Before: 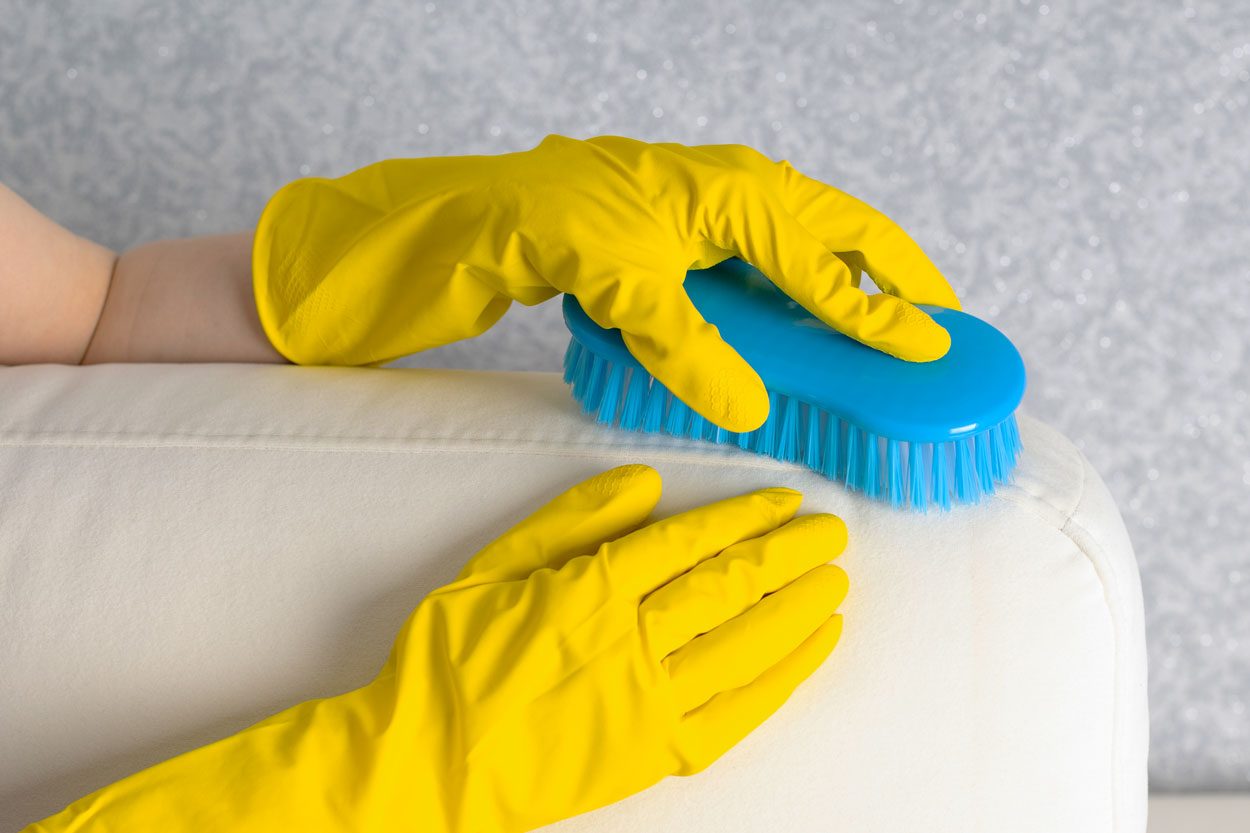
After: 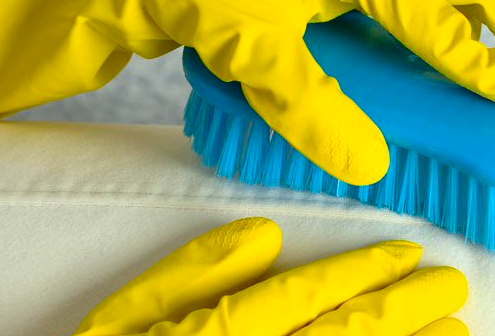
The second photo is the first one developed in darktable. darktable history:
levels: levels [0, 0.492, 0.984]
crop: left 30.459%, top 29.761%, right 29.886%, bottom 29.849%
local contrast: mode bilateral grid, contrast 19, coarseness 49, detail 141%, midtone range 0.2
color correction: highlights a* -7.76, highlights b* 3.69
contrast brightness saturation: contrast 0.082, saturation 0.199
